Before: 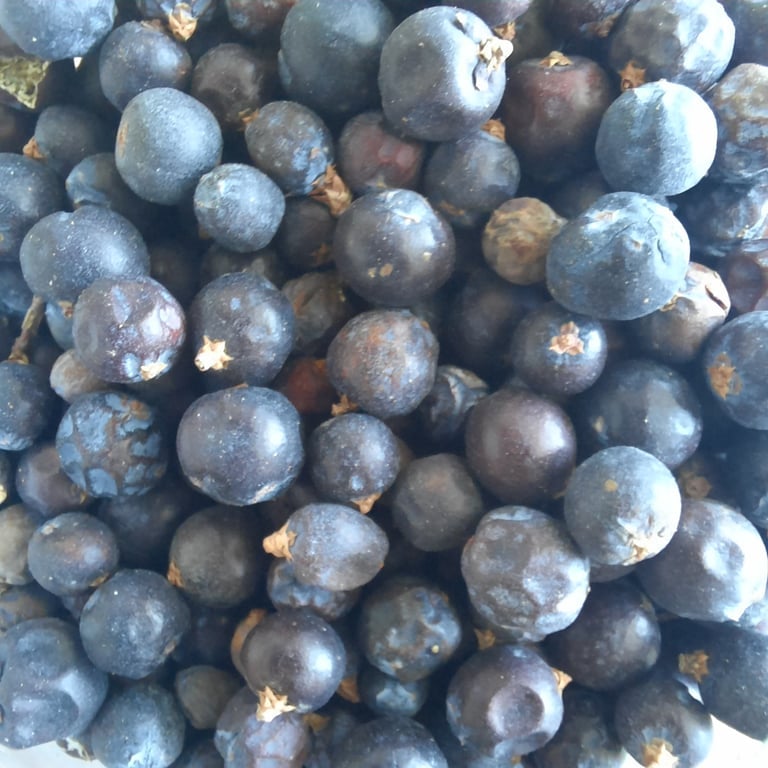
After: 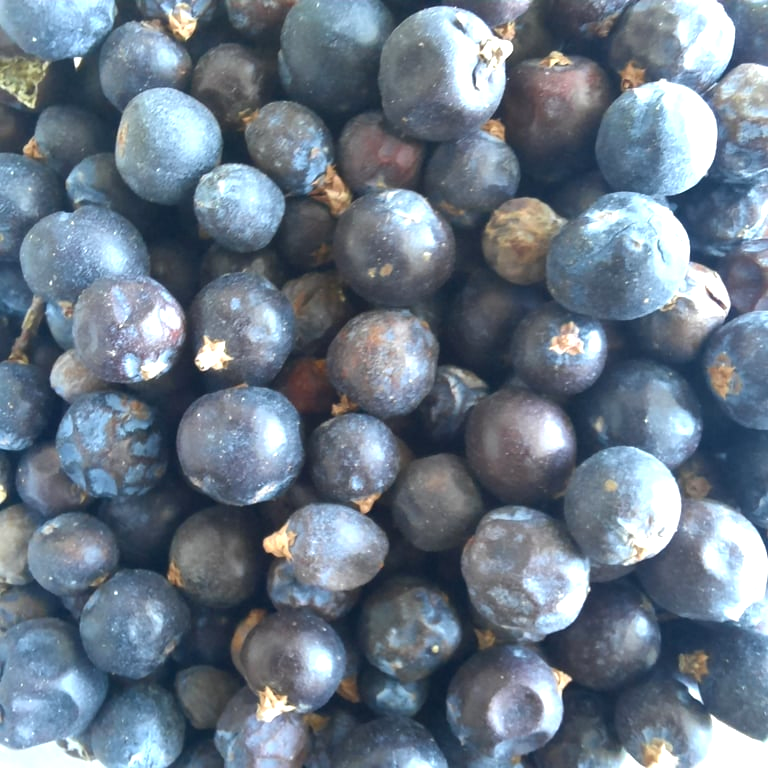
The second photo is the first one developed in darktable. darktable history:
color balance rgb: shadows lift › luminance -9.998%, perceptual saturation grading › global saturation 0.014%, perceptual brilliance grading › highlights 11.533%, global vibrance 20%
